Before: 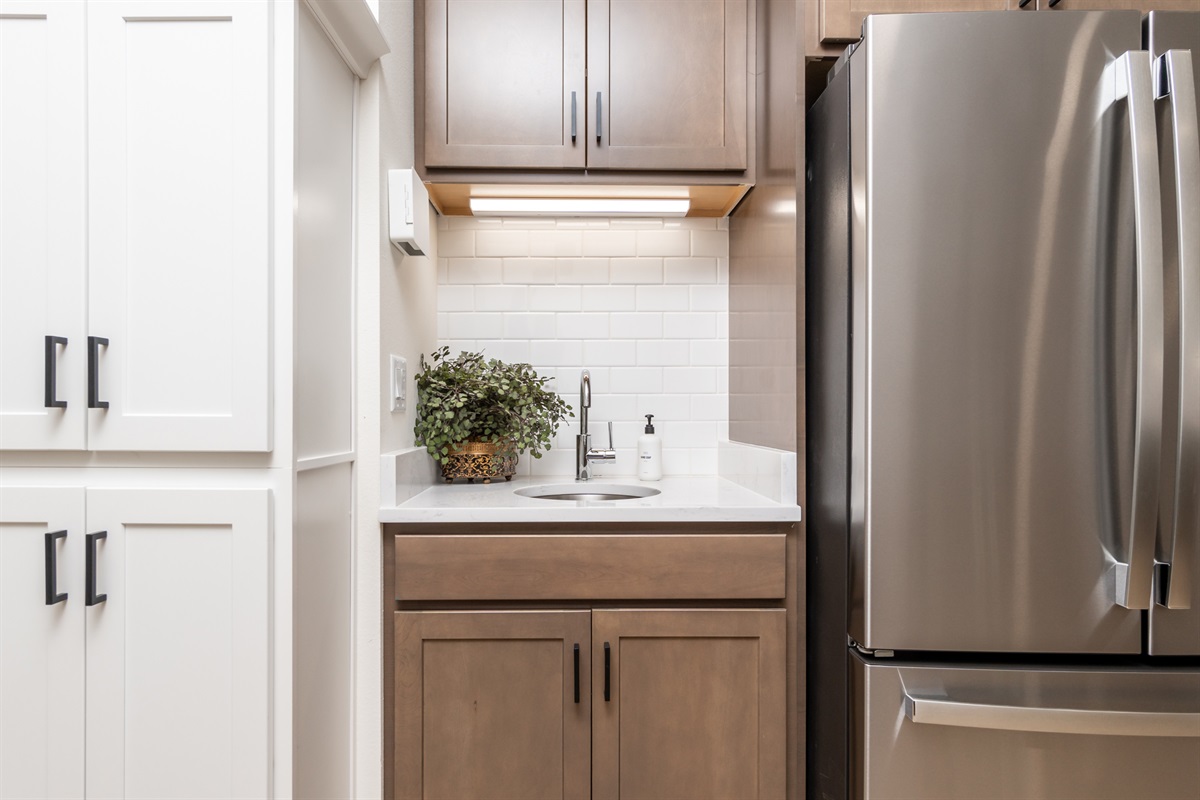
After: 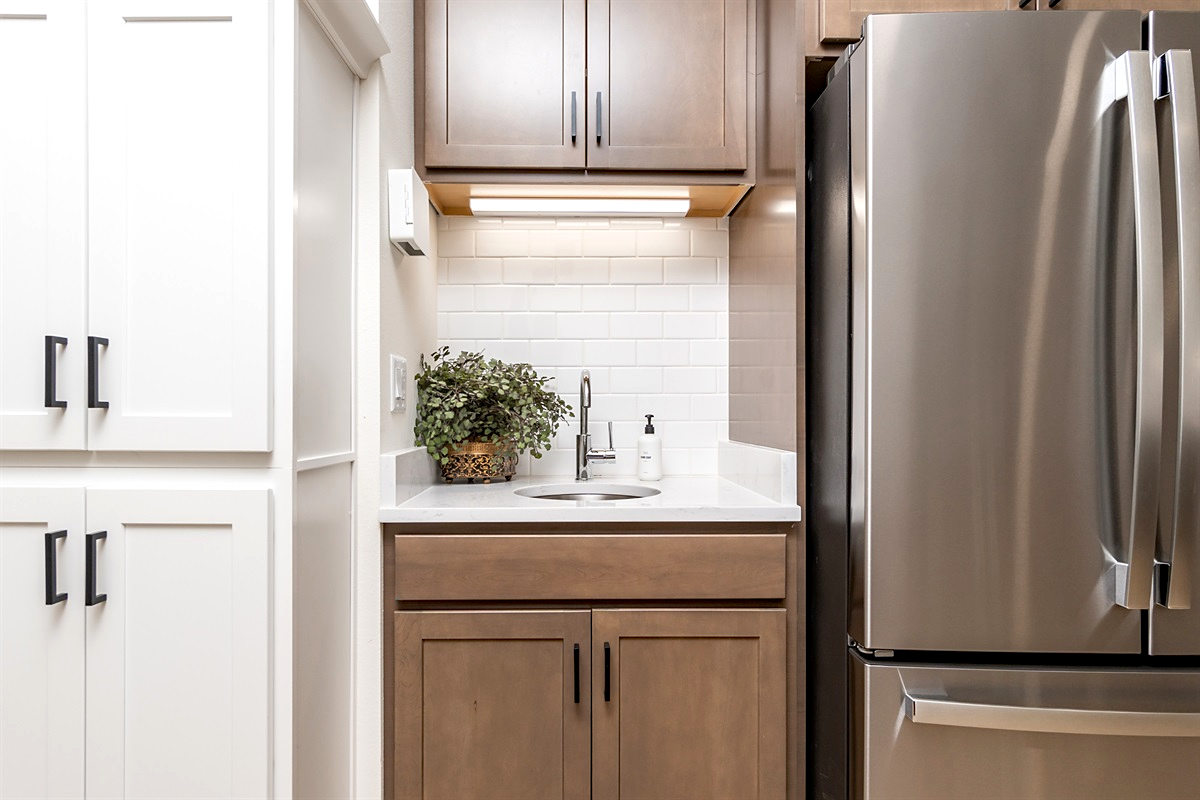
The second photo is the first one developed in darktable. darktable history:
haze removal: compatibility mode true, adaptive false
sharpen: radius 1.316, amount 0.288, threshold 0.222
exposure: black level correction 0.001, exposure 0.144 EV, compensate highlight preservation false
